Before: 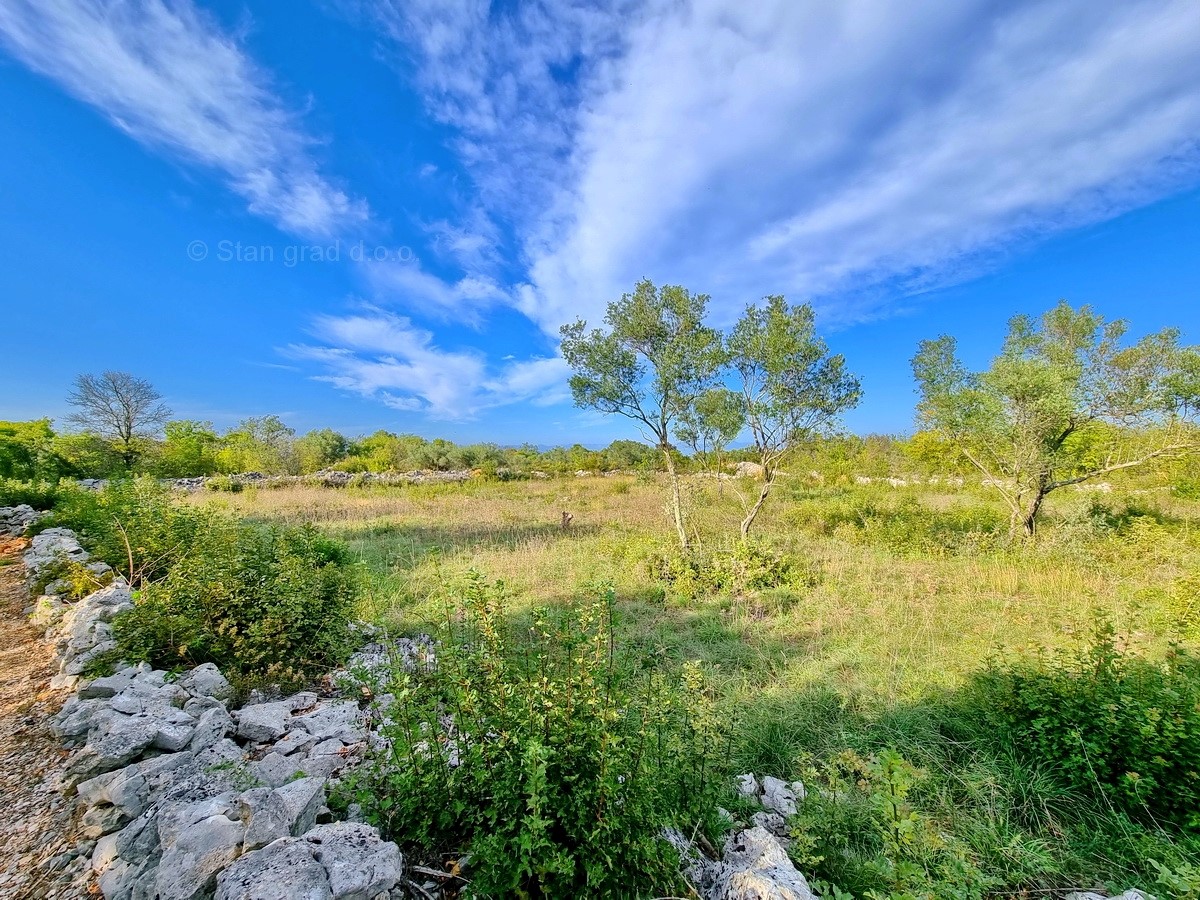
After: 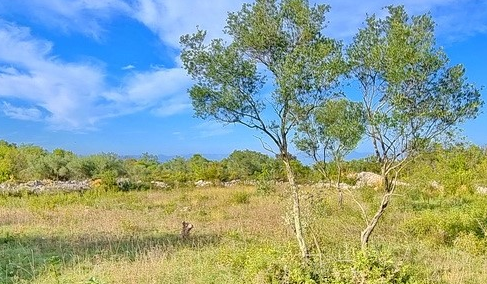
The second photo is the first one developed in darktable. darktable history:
crop: left 31.737%, top 32.288%, right 27.641%, bottom 36.12%
